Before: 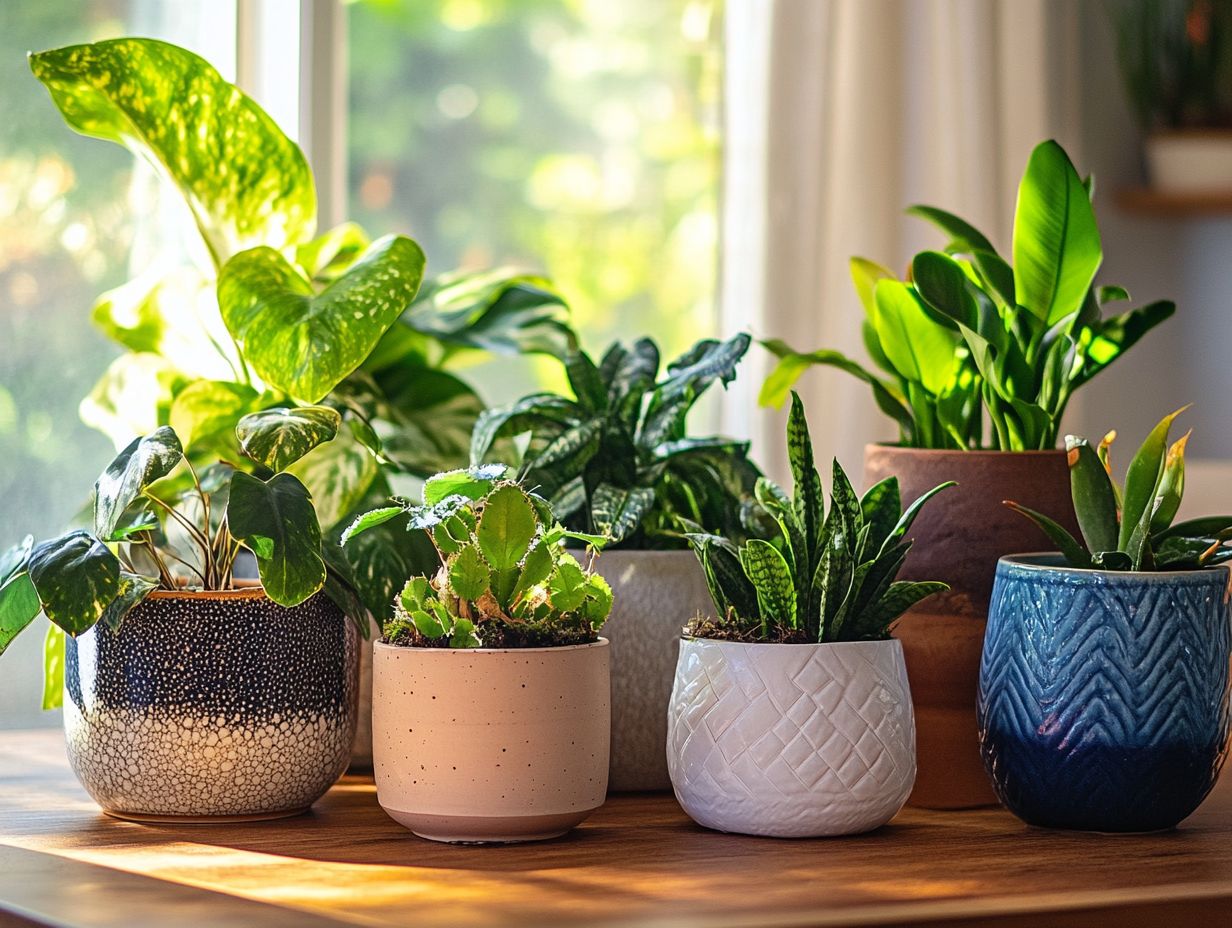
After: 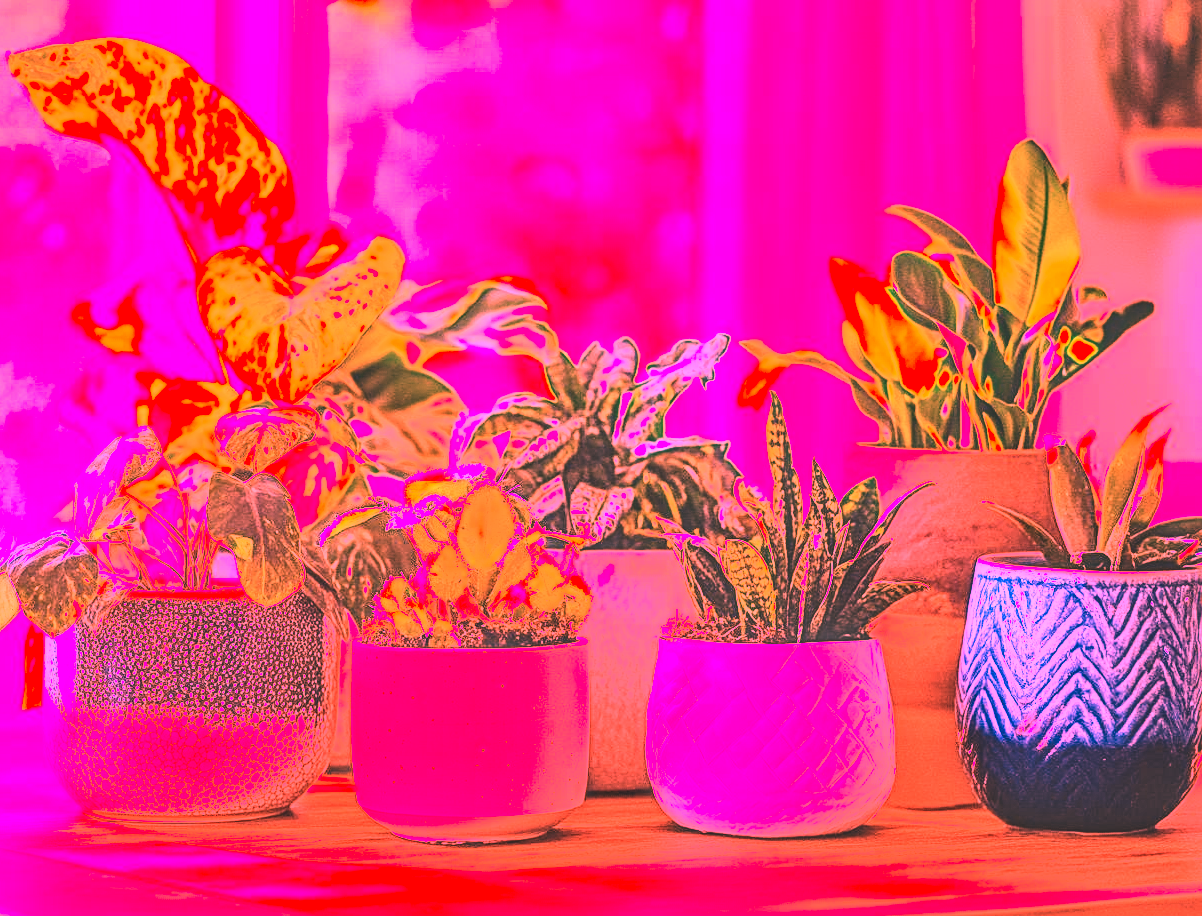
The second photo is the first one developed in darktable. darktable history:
tone curve: curves: ch0 [(0, 0.023) (0.087, 0.065) (0.184, 0.168) (0.45, 0.54) (0.57, 0.683) (0.722, 0.825) (0.877, 0.948) (1, 1)]; ch1 [(0, 0) (0.388, 0.369) (0.45, 0.43) (0.505, 0.509) (0.534, 0.528) (0.657, 0.655) (1, 1)]; ch2 [(0, 0) (0.314, 0.223) (0.427, 0.405) (0.5, 0.5) (0.55, 0.566) (0.625, 0.657) (1, 1)], color space Lab, independent channels, preserve colors none
local contrast: detail 130%
exposure: black level correction -0.03, compensate highlight preservation false
white balance: red 4.26, blue 1.802
sharpen: amount 0.2
crop and rotate: left 1.774%, right 0.633%, bottom 1.28%
